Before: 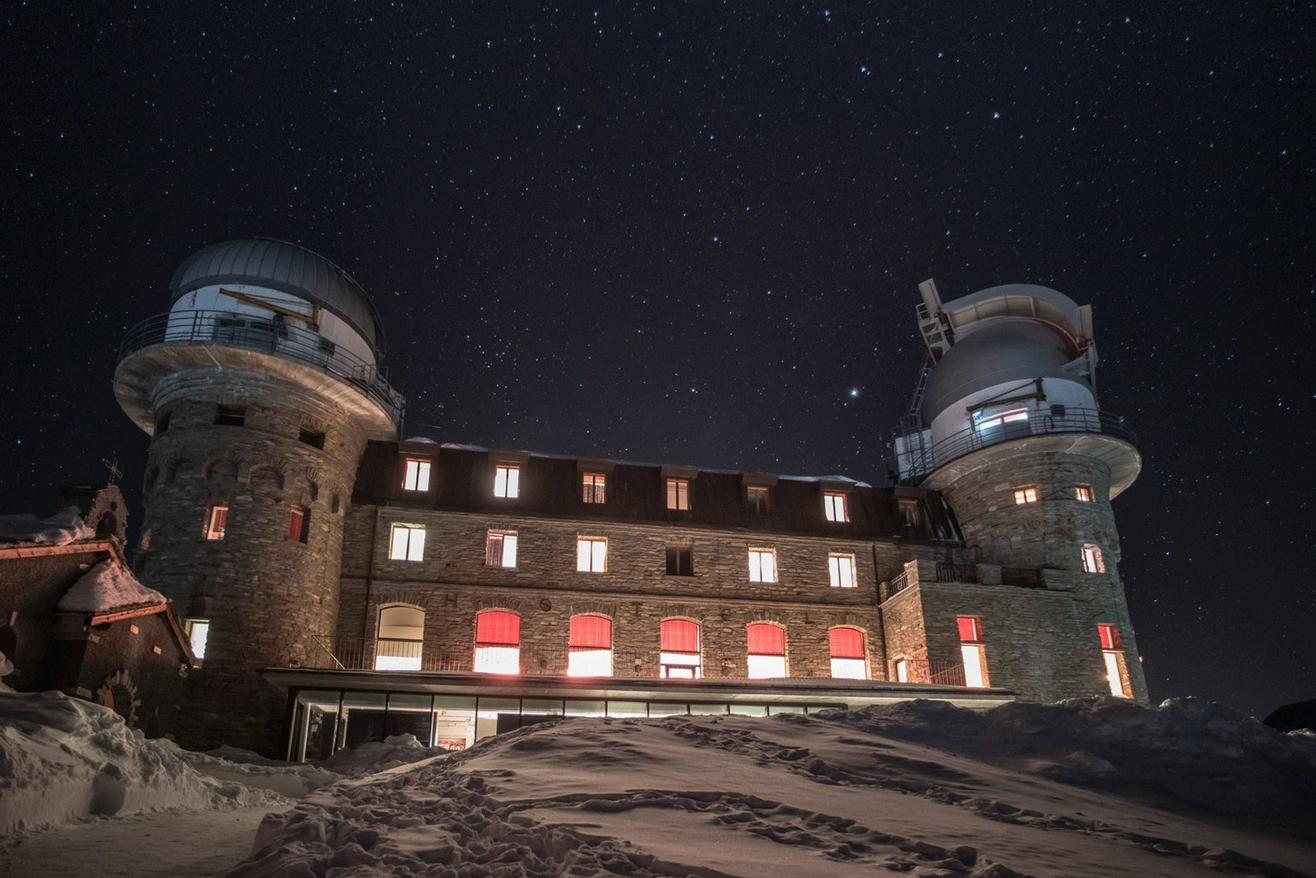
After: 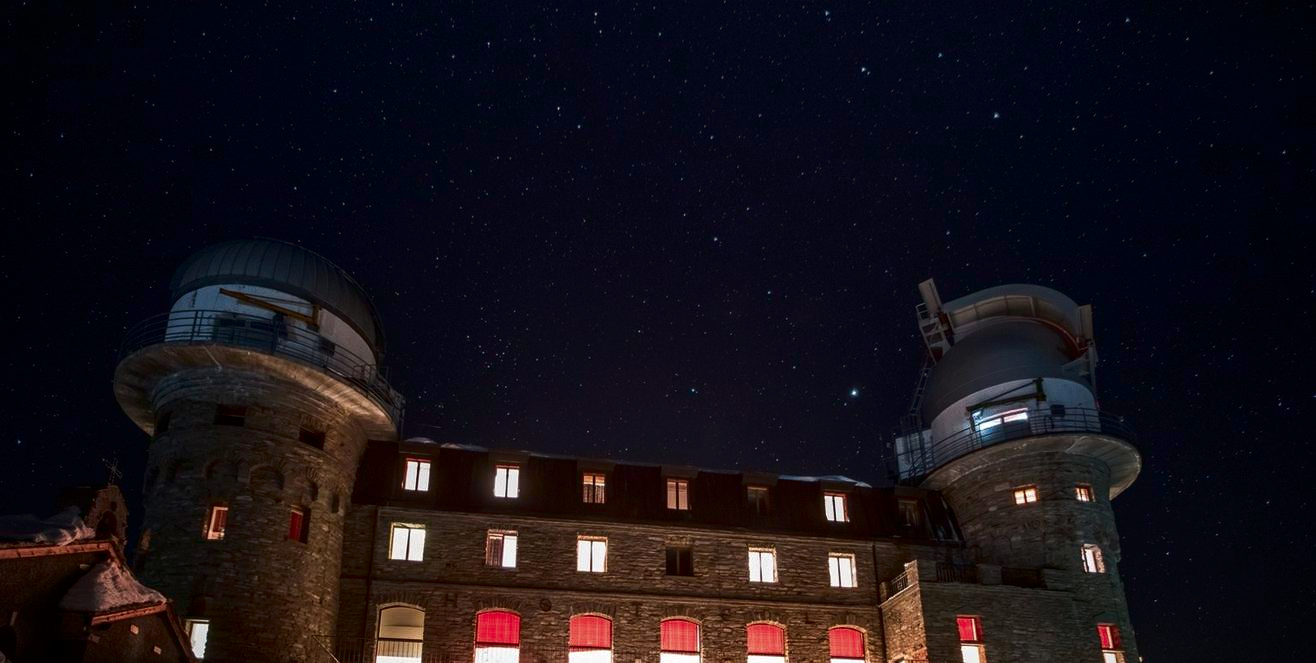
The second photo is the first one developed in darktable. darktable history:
crop: bottom 24.408%
vignetting: fall-off start 99.19%, fall-off radius 65.34%, automatic ratio true, dithering 16-bit output, unbound false
contrast brightness saturation: contrast 0.099, brightness -0.274, saturation 0.145
exposure: exposure 0.077 EV, compensate highlight preservation false
